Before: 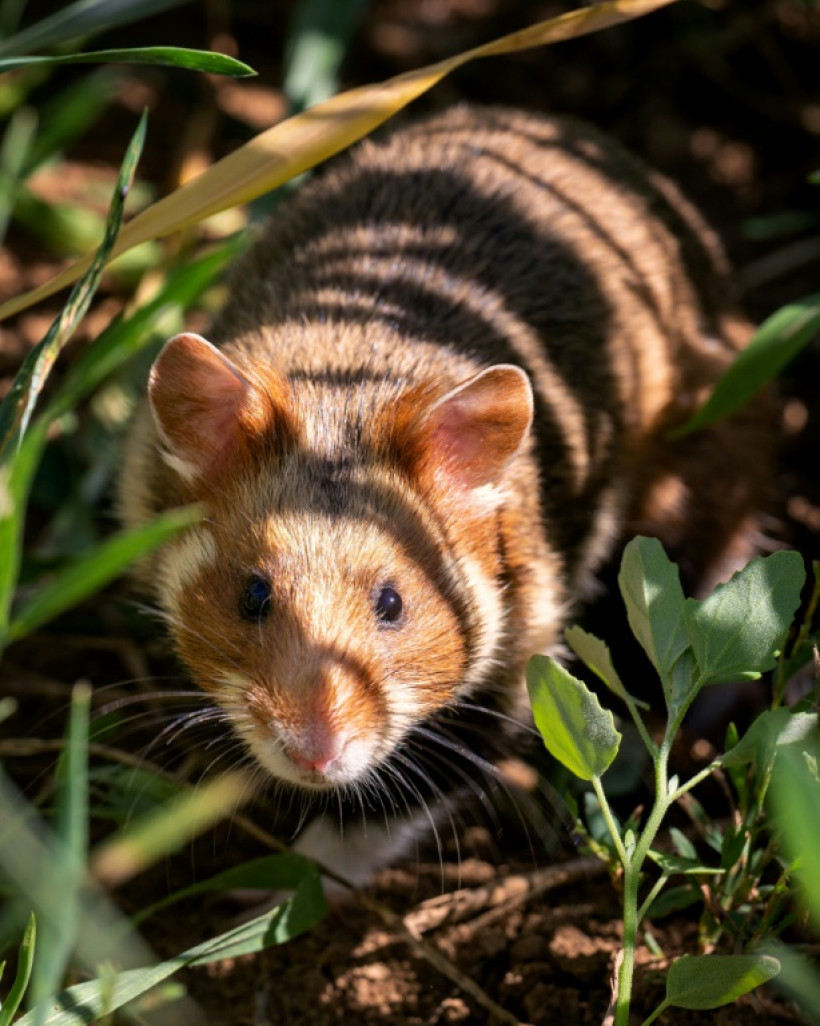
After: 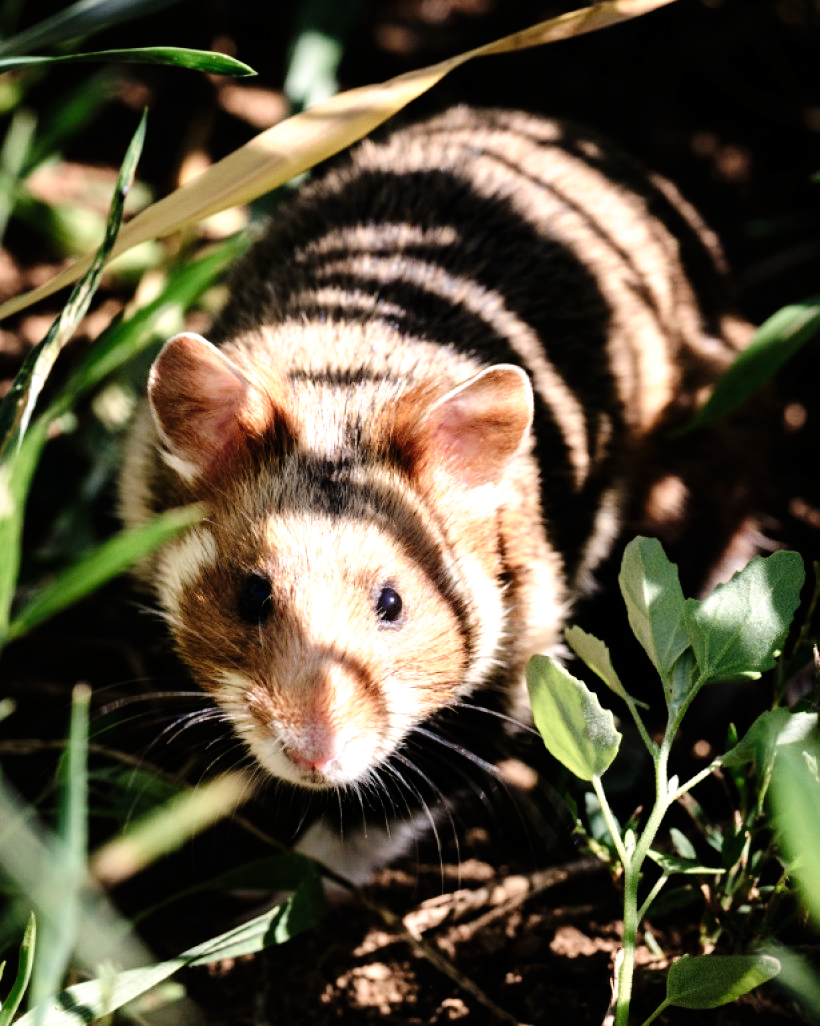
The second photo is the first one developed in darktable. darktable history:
color balance rgb: perceptual saturation grading › global saturation -32.482%, global vibrance 9.224%
tone curve: curves: ch0 [(0, 0) (0.003, 0.003) (0.011, 0.005) (0.025, 0.008) (0.044, 0.012) (0.069, 0.02) (0.1, 0.031) (0.136, 0.047) (0.177, 0.088) (0.224, 0.141) (0.277, 0.222) (0.335, 0.32) (0.399, 0.425) (0.468, 0.524) (0.543, 0.623) (0.623, 0.716) (0.709, 0.796) (0.801, 0.88) (0.898, 0.959) (1, 1)], preserve colors none
tone equalizer: -8 EV -0.774 EV, -7 EV -0.716 EV, -6 EV -0.627 EV, -5 EV -0.388 EV, -3 EV 0.367 EV, -2 EV 0.6 EV, -1 EV 0.679 EV, +0 EV 0.753 EV
